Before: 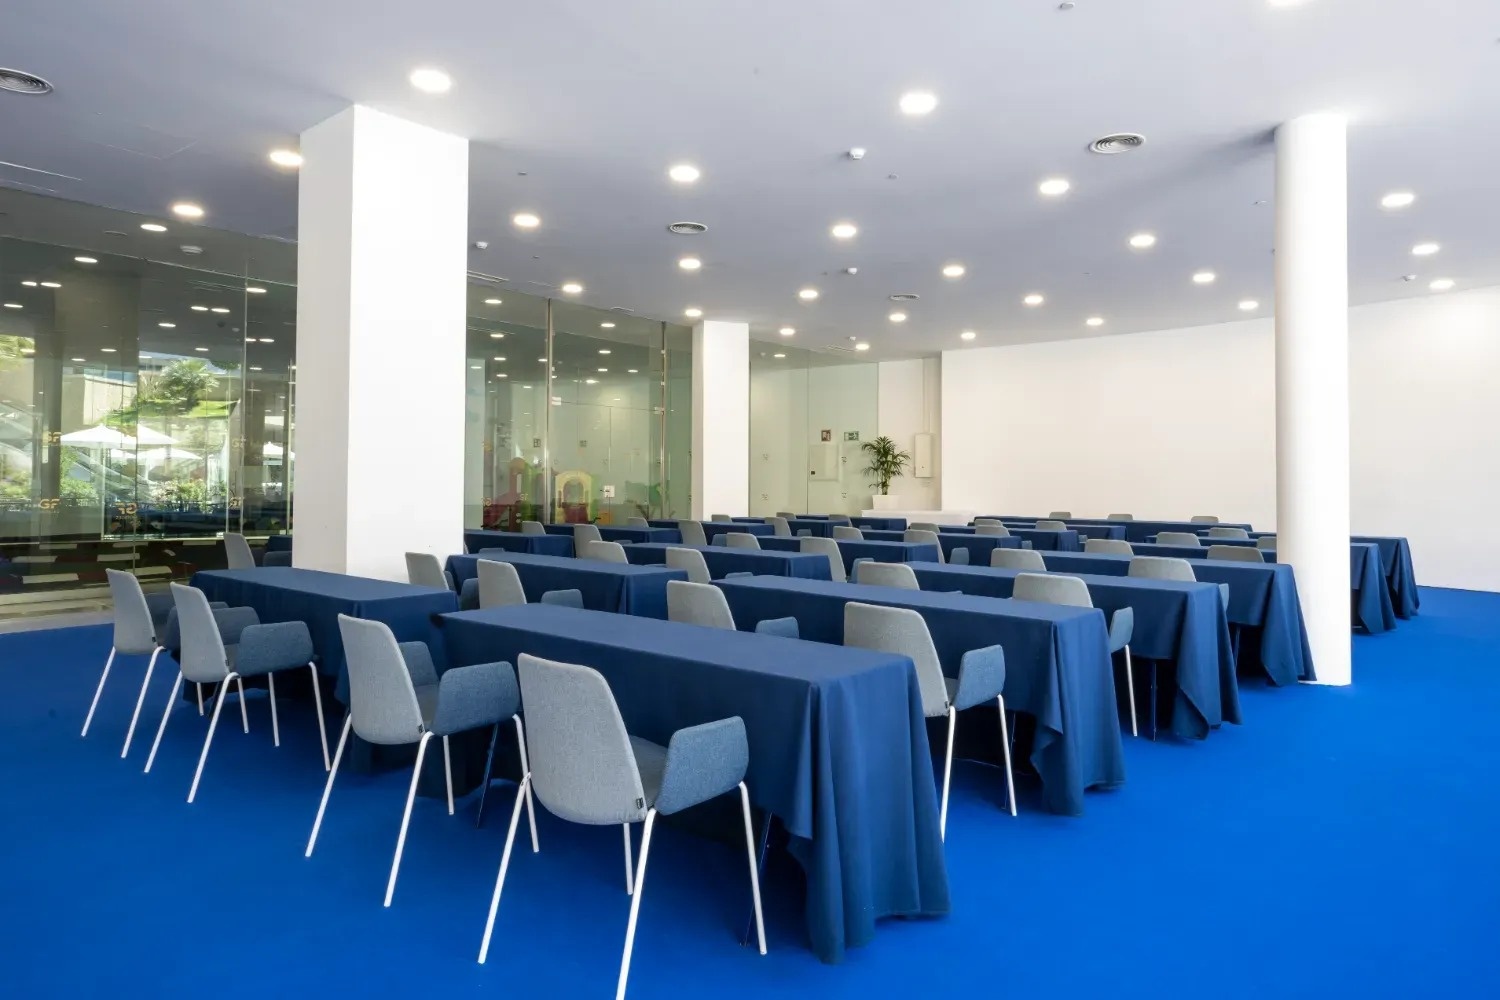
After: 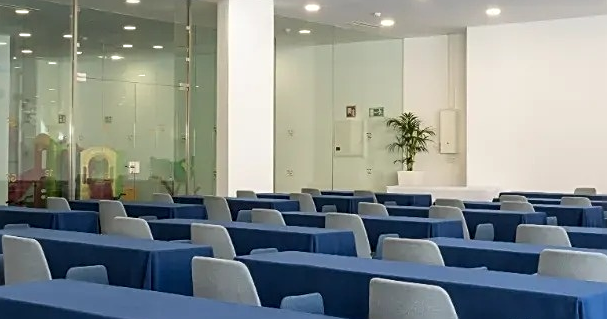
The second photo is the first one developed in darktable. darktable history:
crop: left 31.705%, top 32.465%, right 27.825%, bottom 35.558%
sharpen: on, module defaults
